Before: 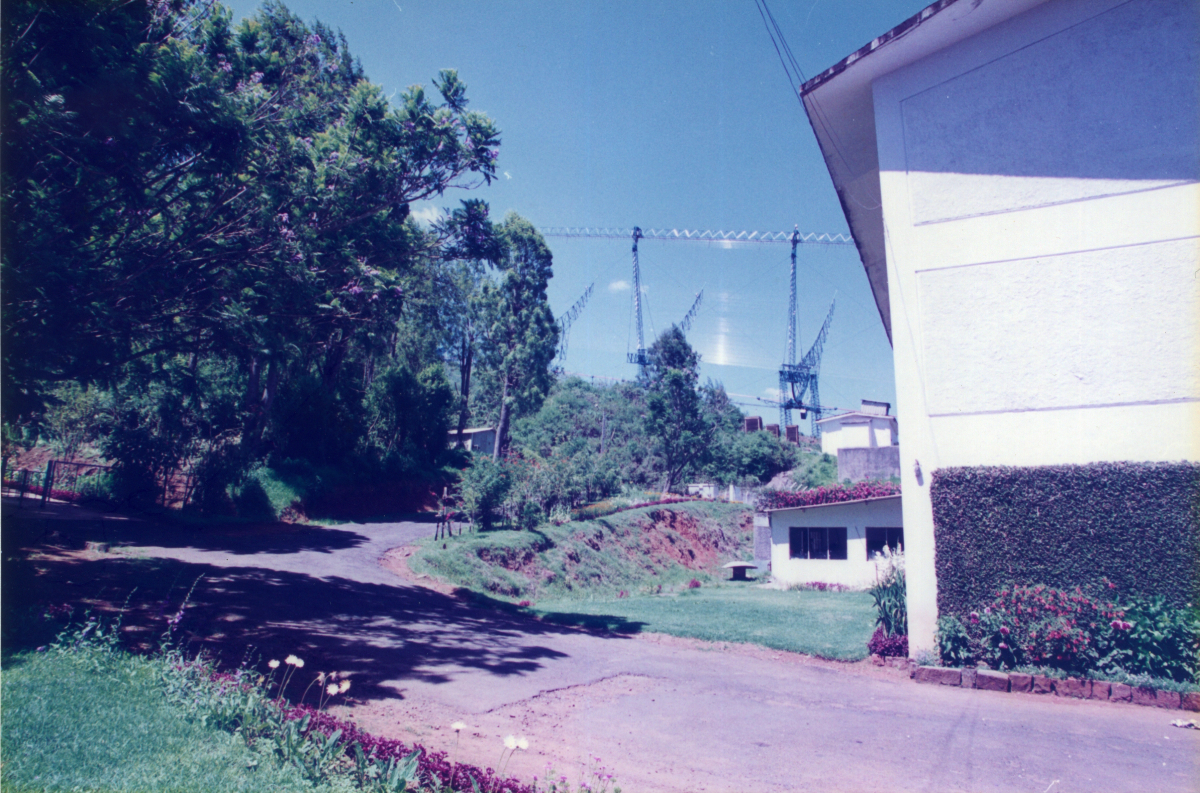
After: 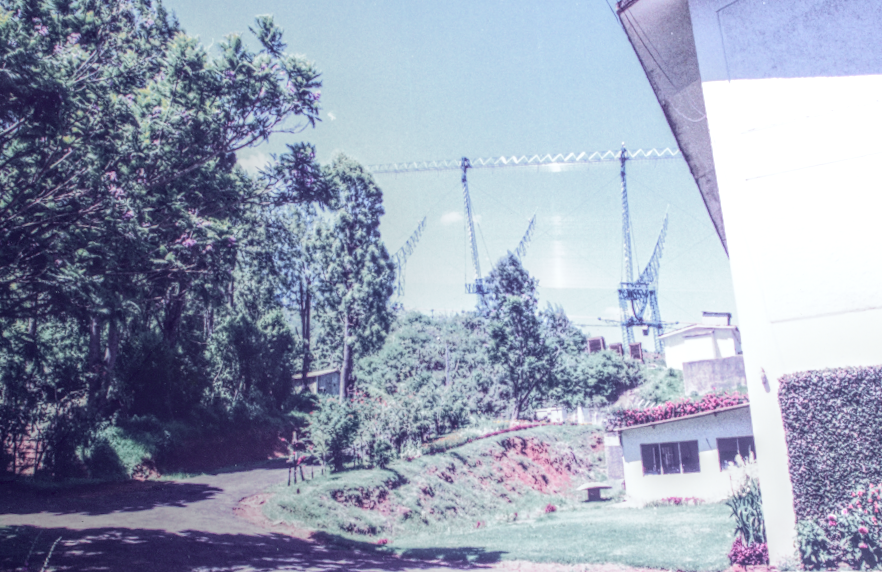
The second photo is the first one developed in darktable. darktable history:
base curve: curves: ch0 [(0, 0) (0.688, 0.865) (1, 1)], preserve colors none
rotate and perspective: rotation -4.57°, crop left 0.054, crop right 0.944, crop top 0.087, crop bottom 0.914
contrast brightness saturation: contrast 0.1, saturation -0.36
crop and rotate: left 10.77%, top 5.1%, right 10.41%, bottom 16.76%
local contrast: highlights 20%, shadows 30%, detail 200%, midtone range 0.2
tone curve: curves: ch0 [(0, 0) (0.037, 0.011) (0.135, 0.093) (0.266, 0.281) (0.461, 0.555) (0.581, 0.716) (0.675, 0.793) (0.767, 0.849) (0.91, 0.924) (1, 0.979)]; ch1 [(0, 0) (0.292, 0.278) (0.419, 0.423) (0.493, 0.492) (0.506, 0.5) (0.534, 0.529) (0.562, 0.562) (0.641, 0.663) (0.754, 0.76) (1, 1)]; ch2 [(0, 0) (0.294, 0.3) (0.361, 0.372) (0.429, 0.445) (0.478, 0.486) (0.502, 0.498) (0.518, 0.522) (0.531, 0.549) (0.561, 0.579) (0.64, 0.645) (0.7, 0.7) (0.861, 0.808) (1, 0.951)], color space Lab, independent channels, preserve colors none
exposure: black level correction 0, exposure 0.5 EV, compensate exposure bias true, compensate highlight preservation false
